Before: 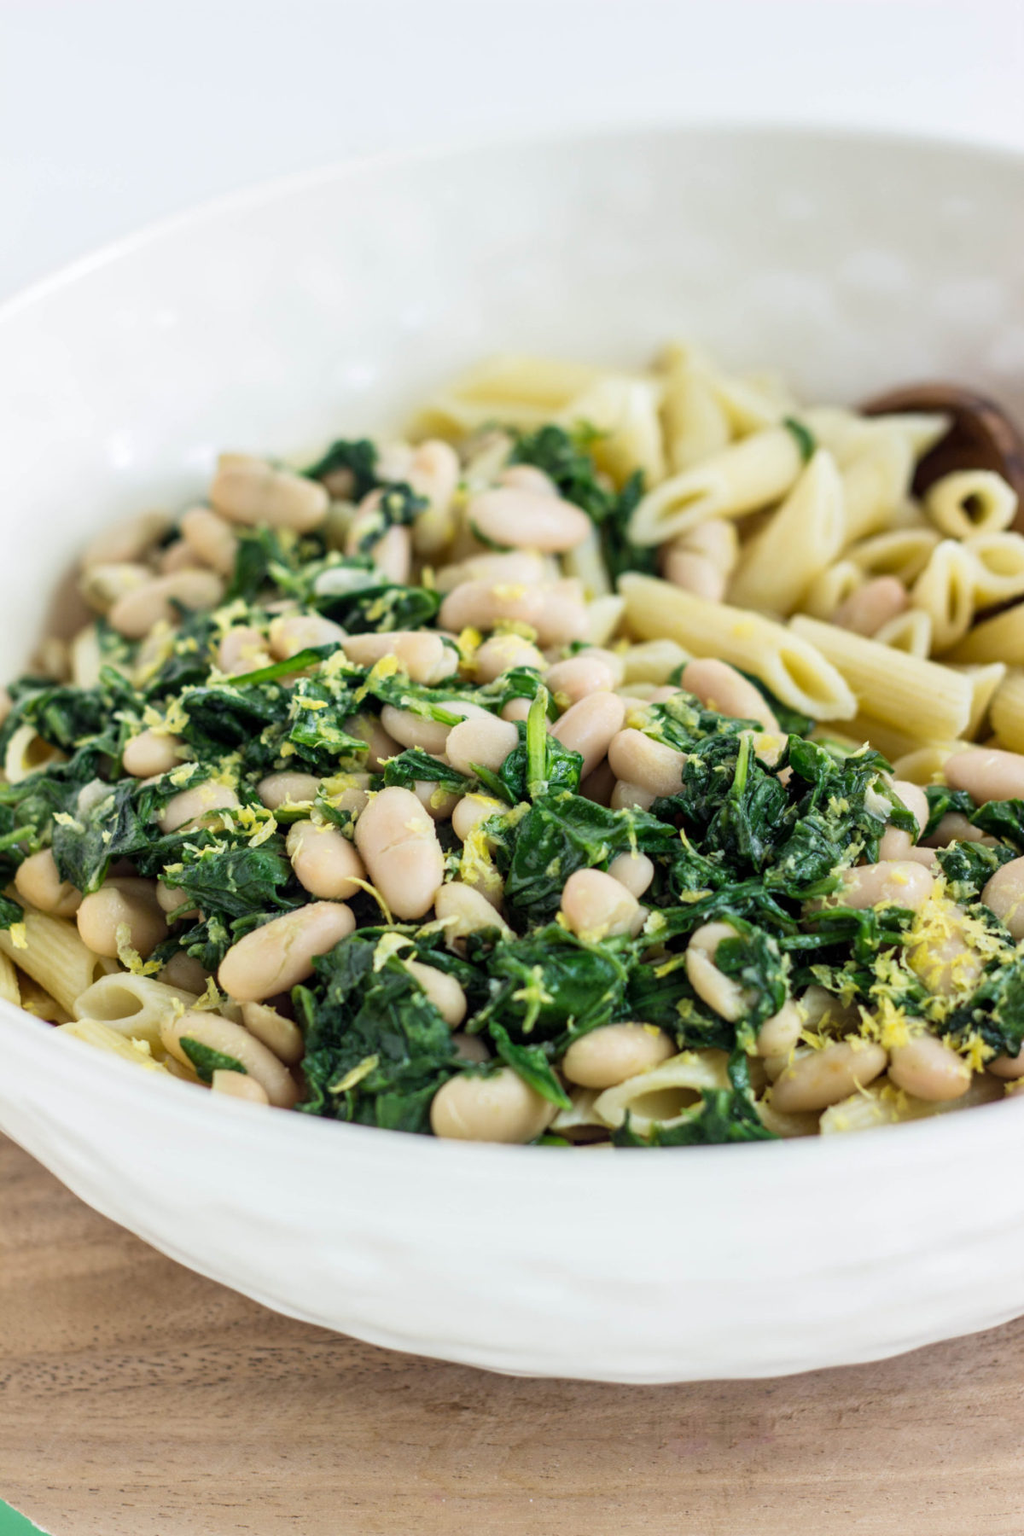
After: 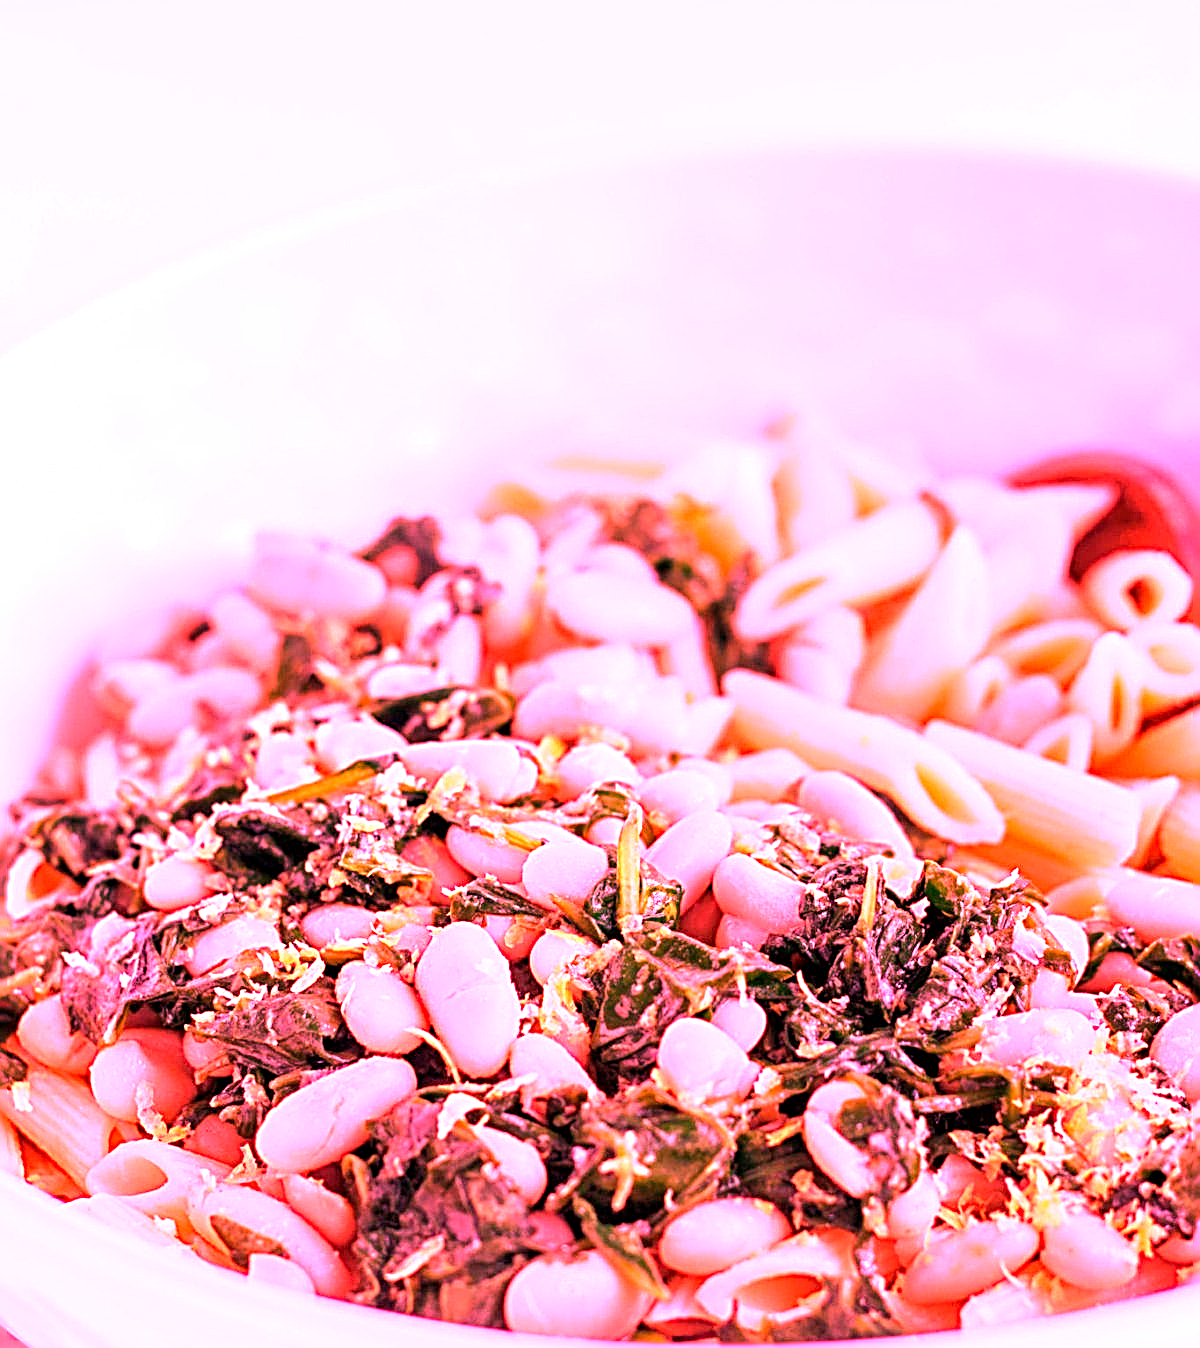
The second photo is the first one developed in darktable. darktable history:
sharpen: radius 2.543, amount 0.636
white balance: red 4.26, blue 1.802
exposure: black level correction 0.001, exposure 0.14 EV, compensate highlight preservation false
crop: bottom 24.967%
